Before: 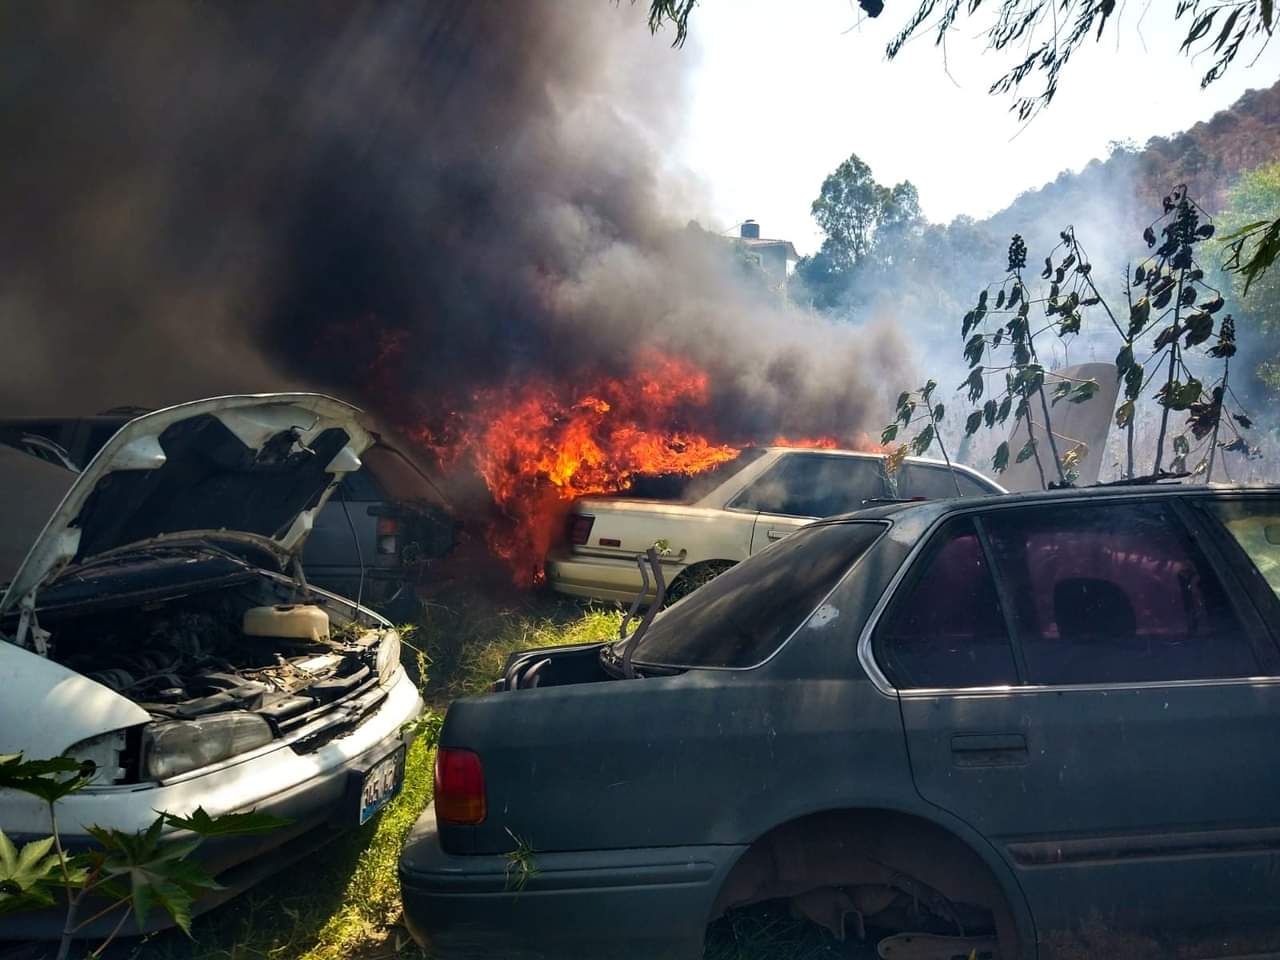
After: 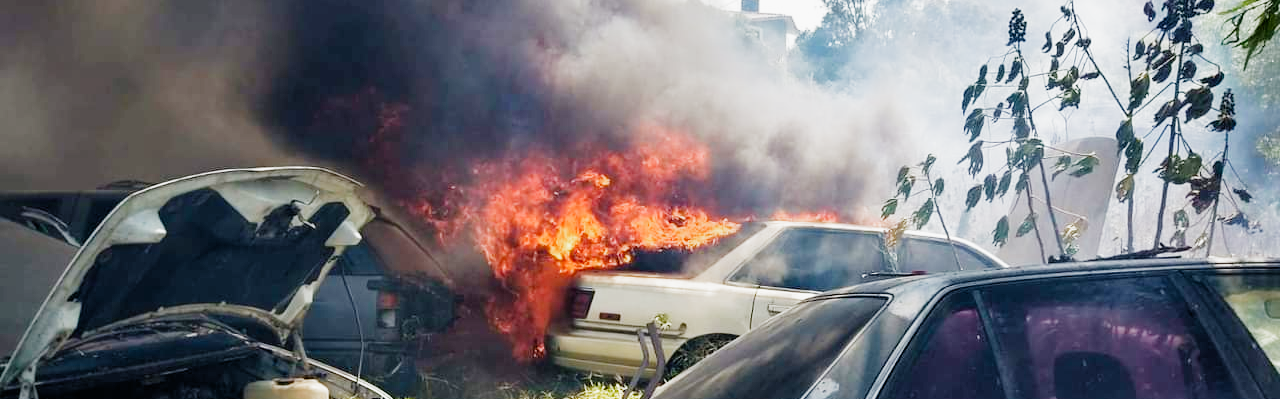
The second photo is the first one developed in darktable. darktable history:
filmic rgb: black relative exposure -7.65 EV, white relative exposure 4.56 EV, hardness 3.61, preserve chrominance no, color science v4 (2020), type of noise poissonian
crop and rotate: top 23.637%, bottom 34.748%
exposure: black level correction 0, exposure 1.386 EV, compensate exposure bias true, compensate highlight preservation false
